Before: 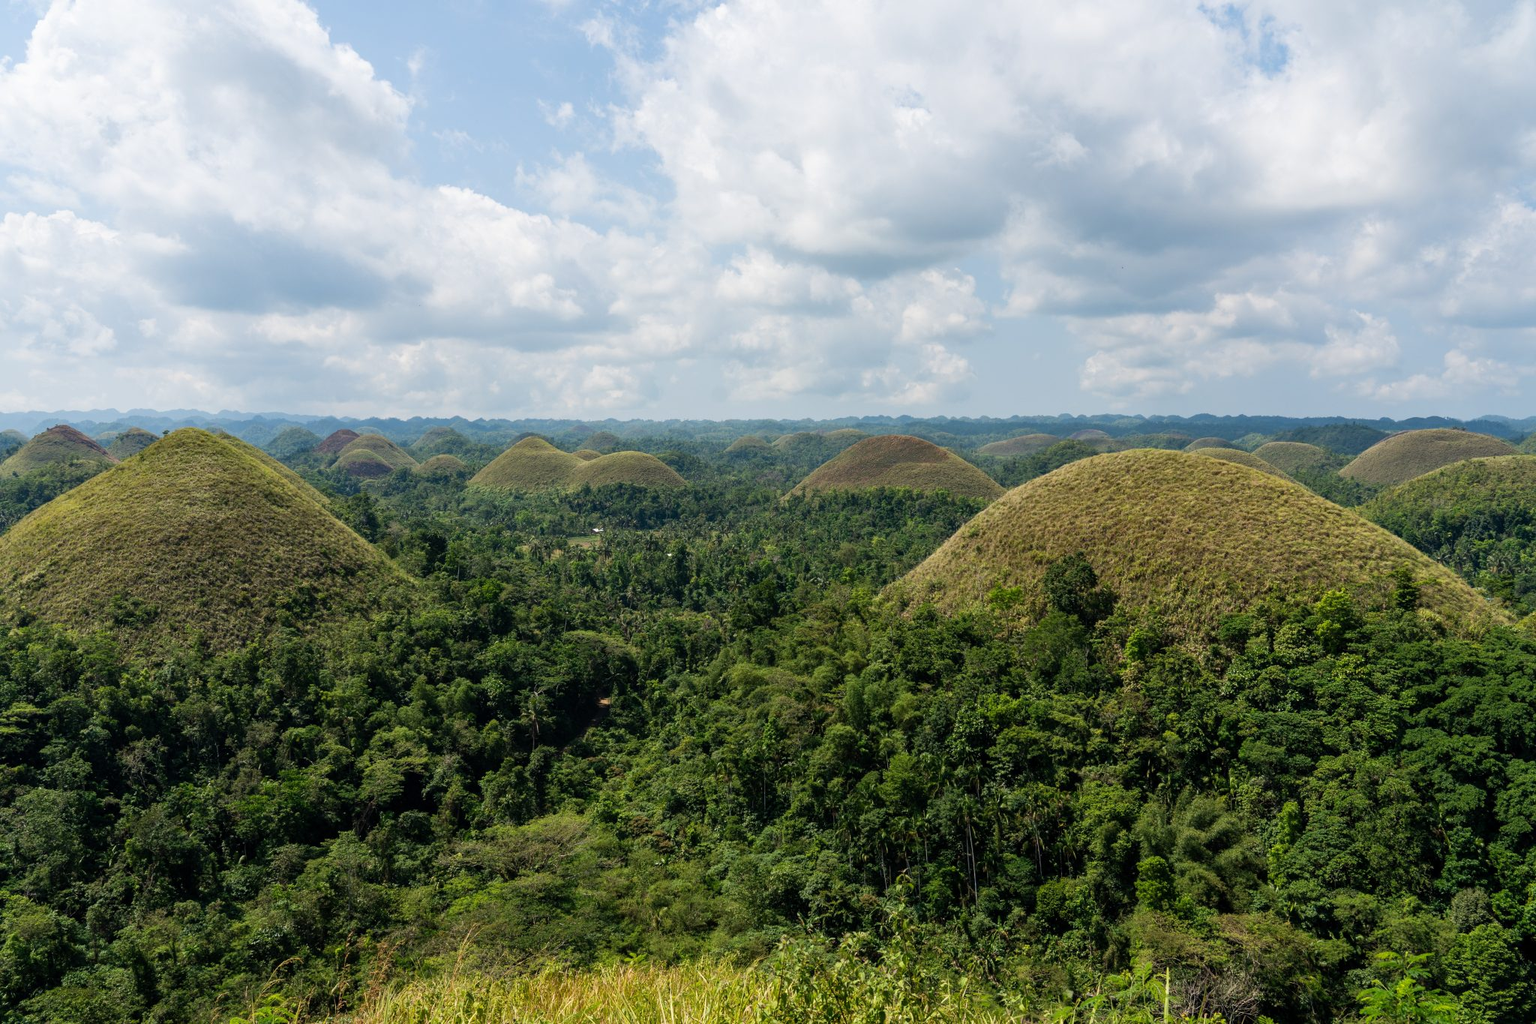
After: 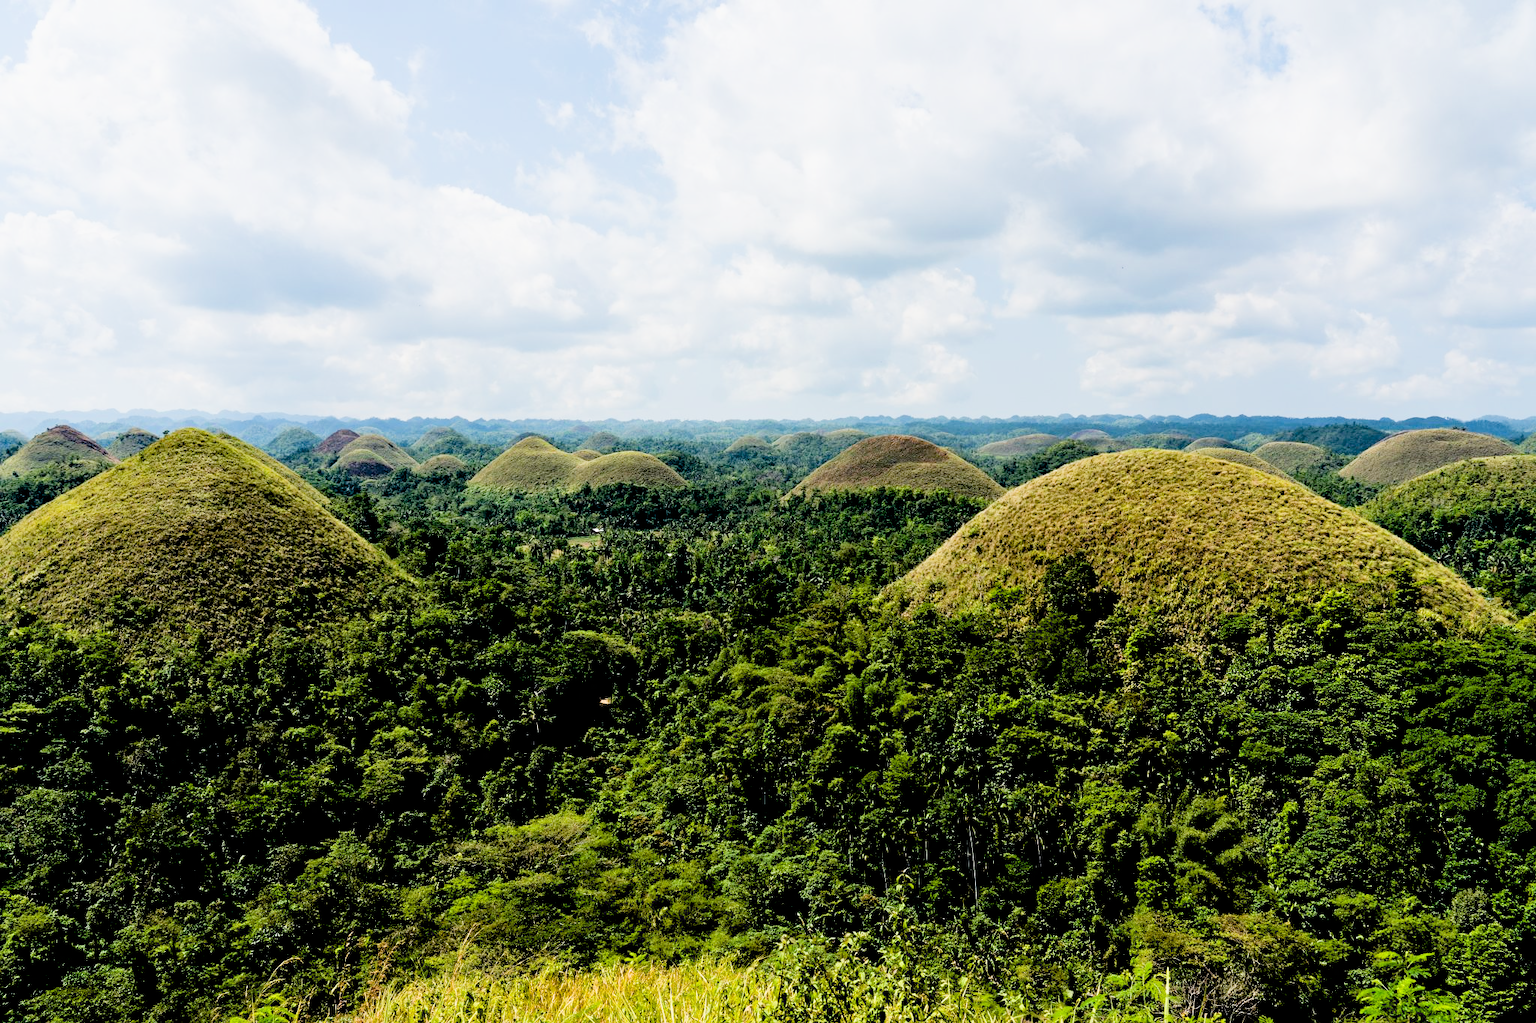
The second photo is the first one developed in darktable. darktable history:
sharpen: radius 5.325, amount 0.312, threshold 26.433
exposure: black level correction 0.035, exposure 0.9 EV, compensate highlight preservation false
filmic rgb: black relative exposure -5 EV, hardness 2.88, contrast 1.3, highlights saturation mix -30%
